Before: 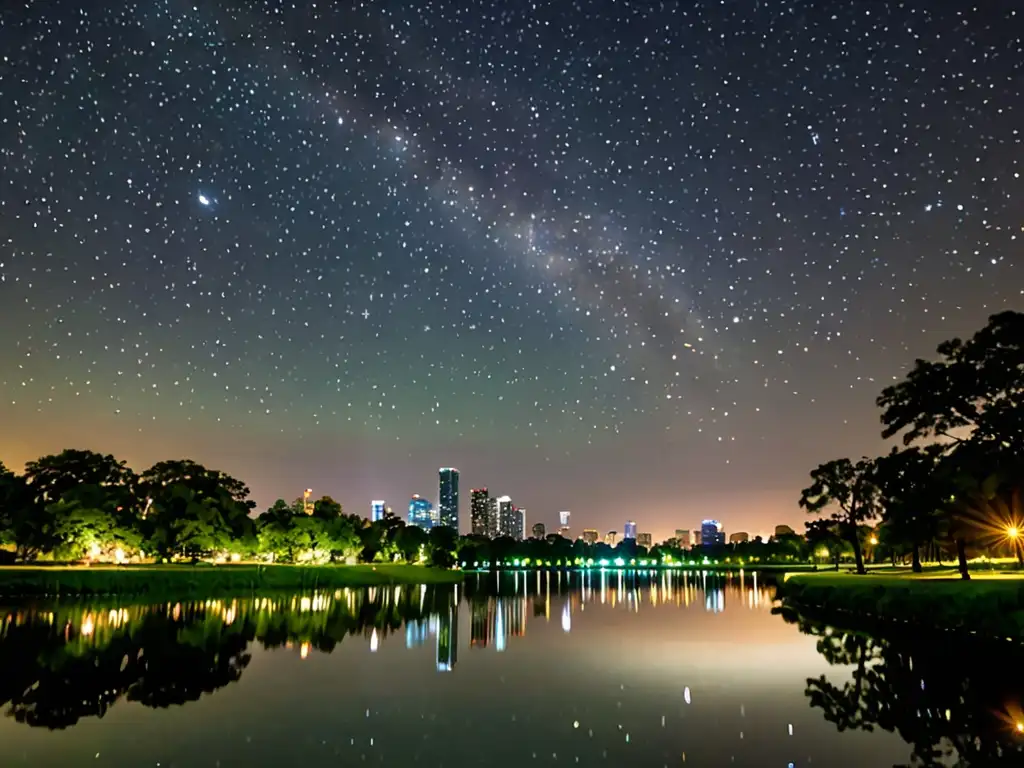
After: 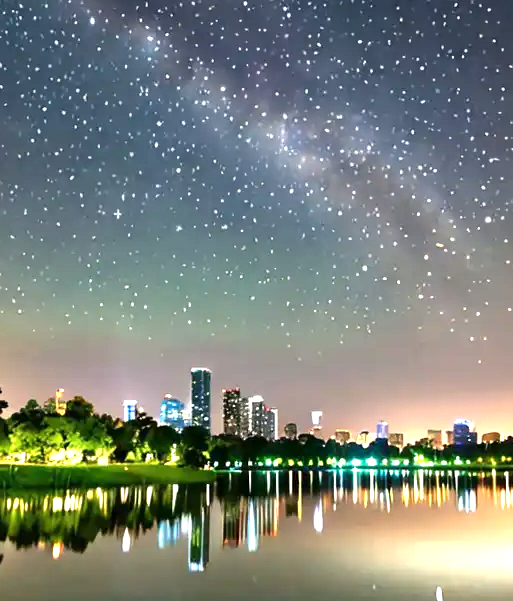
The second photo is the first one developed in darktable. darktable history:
crop and rotate: angle 0.011°, left 24.301%, top 13.135%, right 25.511%, bottom 8.492%
exposure: black level correction 0, exposure 1.095 EV, compensate highlight preservation false
local contrast: mode bilateral grid, contrast 20, coarseness 51, detail 119%, midtone range 0.2
